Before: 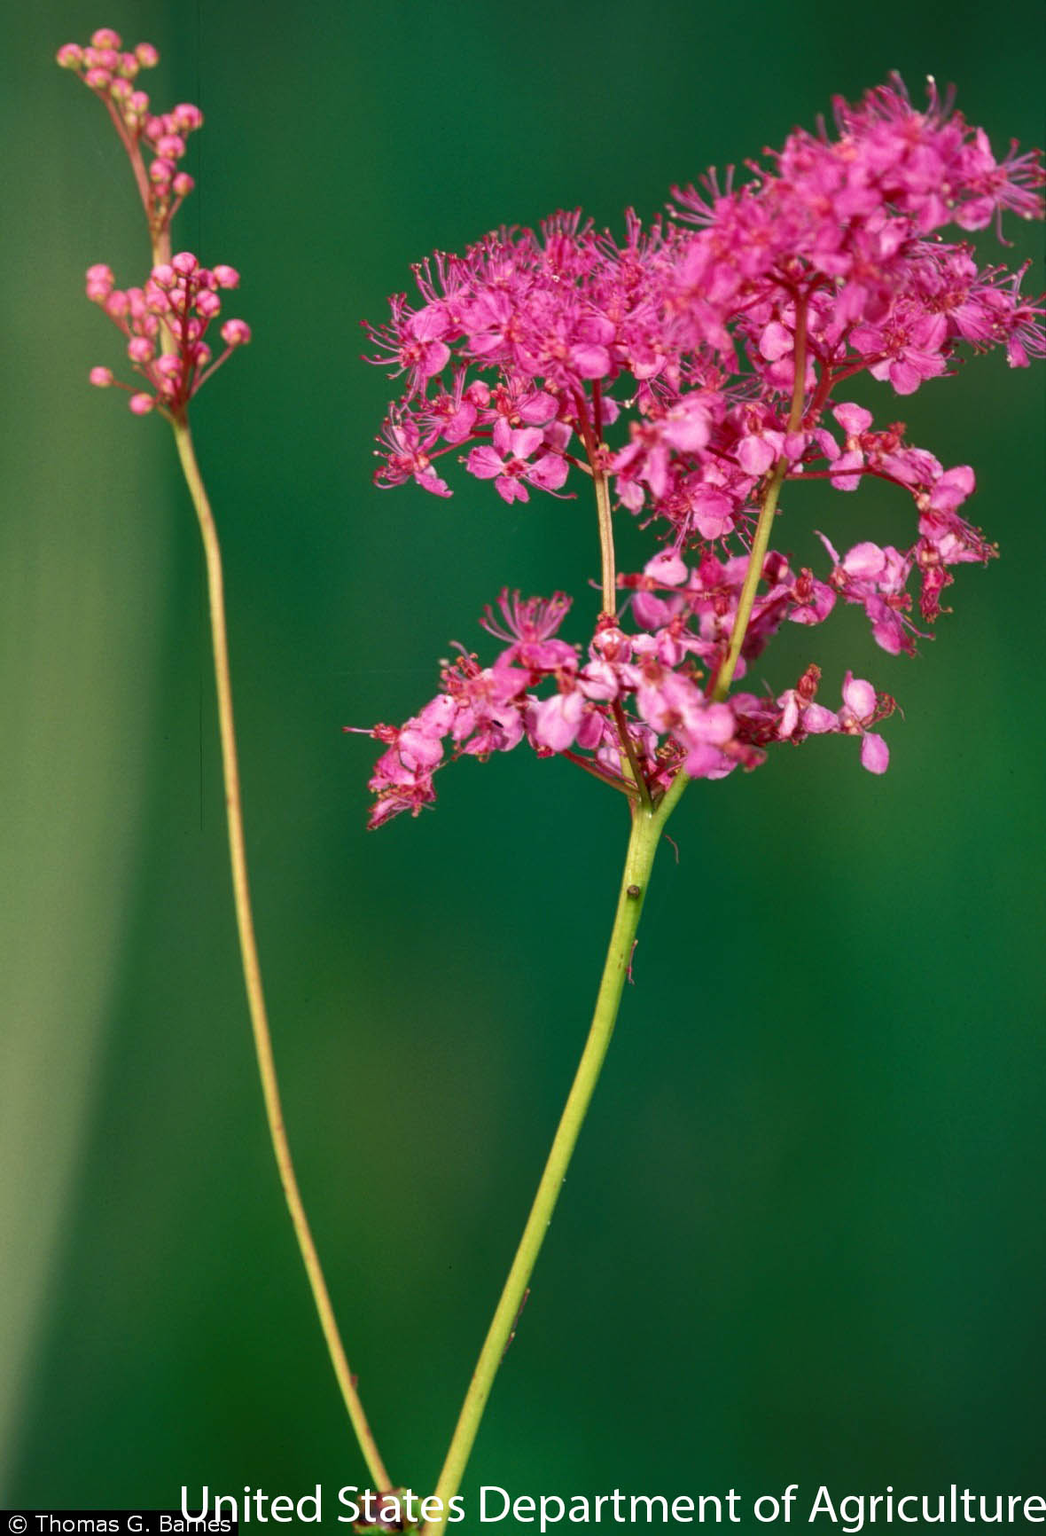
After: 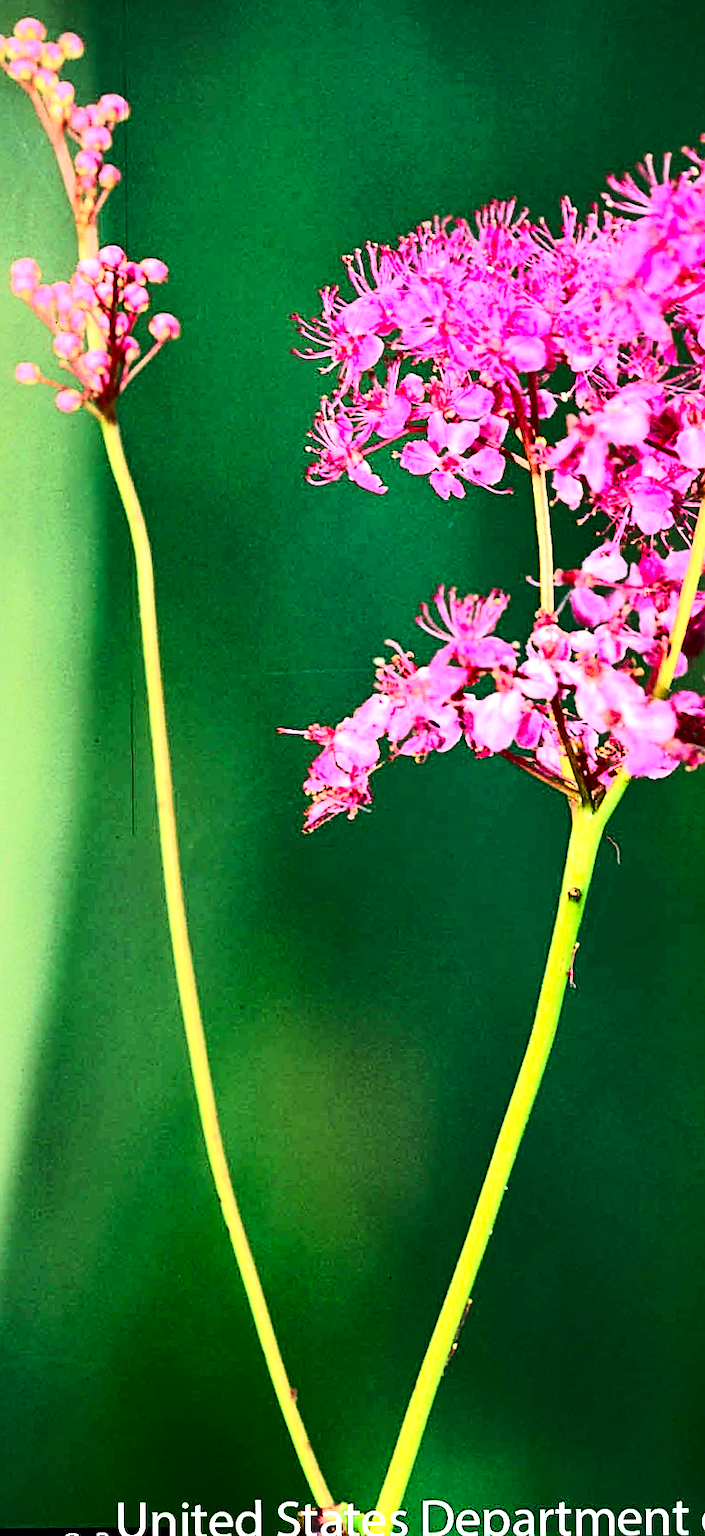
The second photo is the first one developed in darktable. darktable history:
crop and rotate: left 6.617%, right 26.717%
exposure: black level correction 0.001, exposure 1.3 EV, compensate highlight preservation false
white balance: emerald 1
rotate and perspective: rotation -0.45°, automatic cropping original format, crop left 0.008, crop right 0.992, crop top 0.012, crop bottom 0.988
sharpen: on, module defaults
contrast brightness saturation: contrast 0.32, brightness -0.08, saturation 0.17
tone curve: curves: ch0 [(0, 0) (0.288, 0.201) (0.683, 0.793) (1, 1)], color space Lab, linked channels, preserve colors none
